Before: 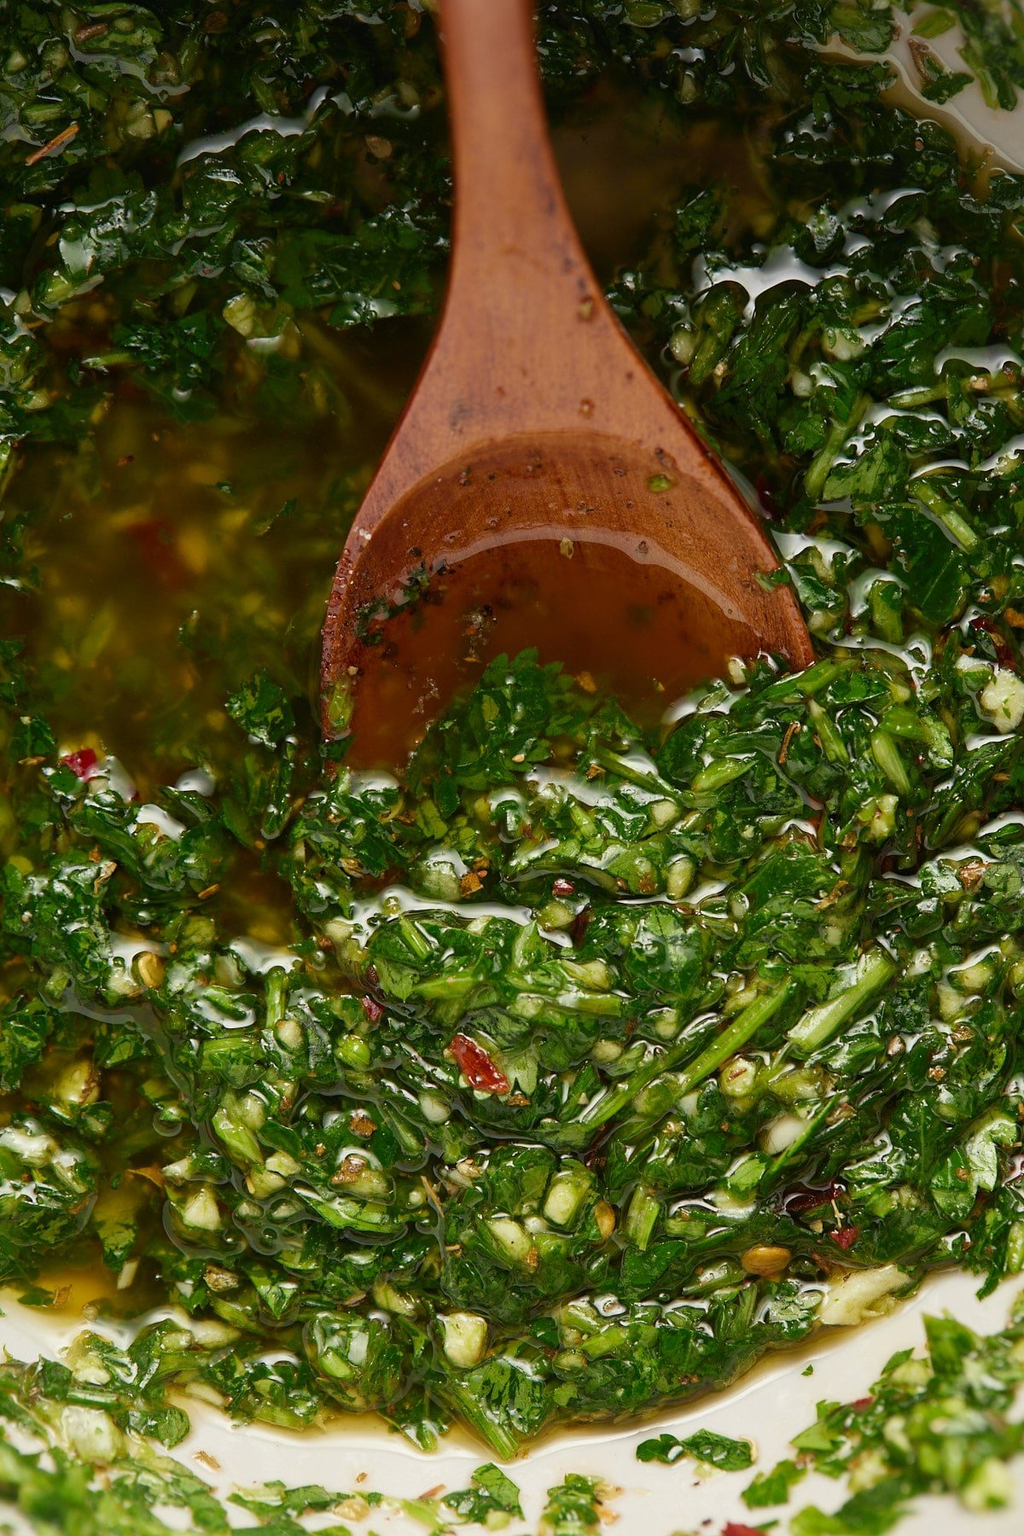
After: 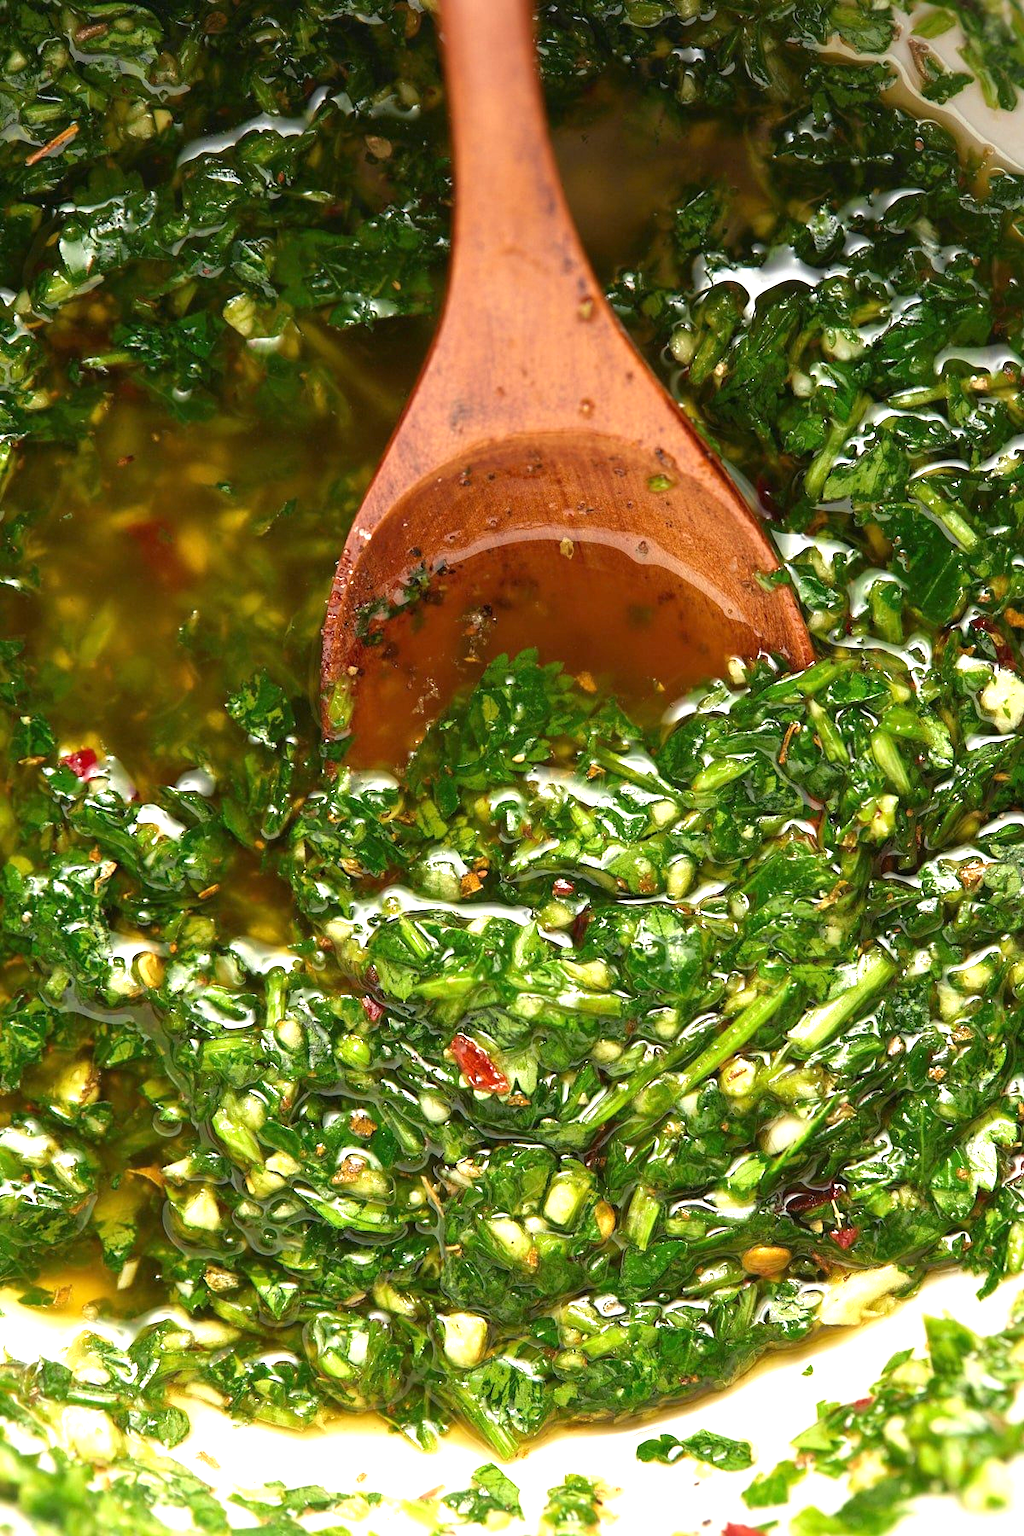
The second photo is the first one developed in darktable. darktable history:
exposure: exposure 1.214 EV, compensate highlight preservation false
tone equalizer: mask exposure compensation -0.502 EV
